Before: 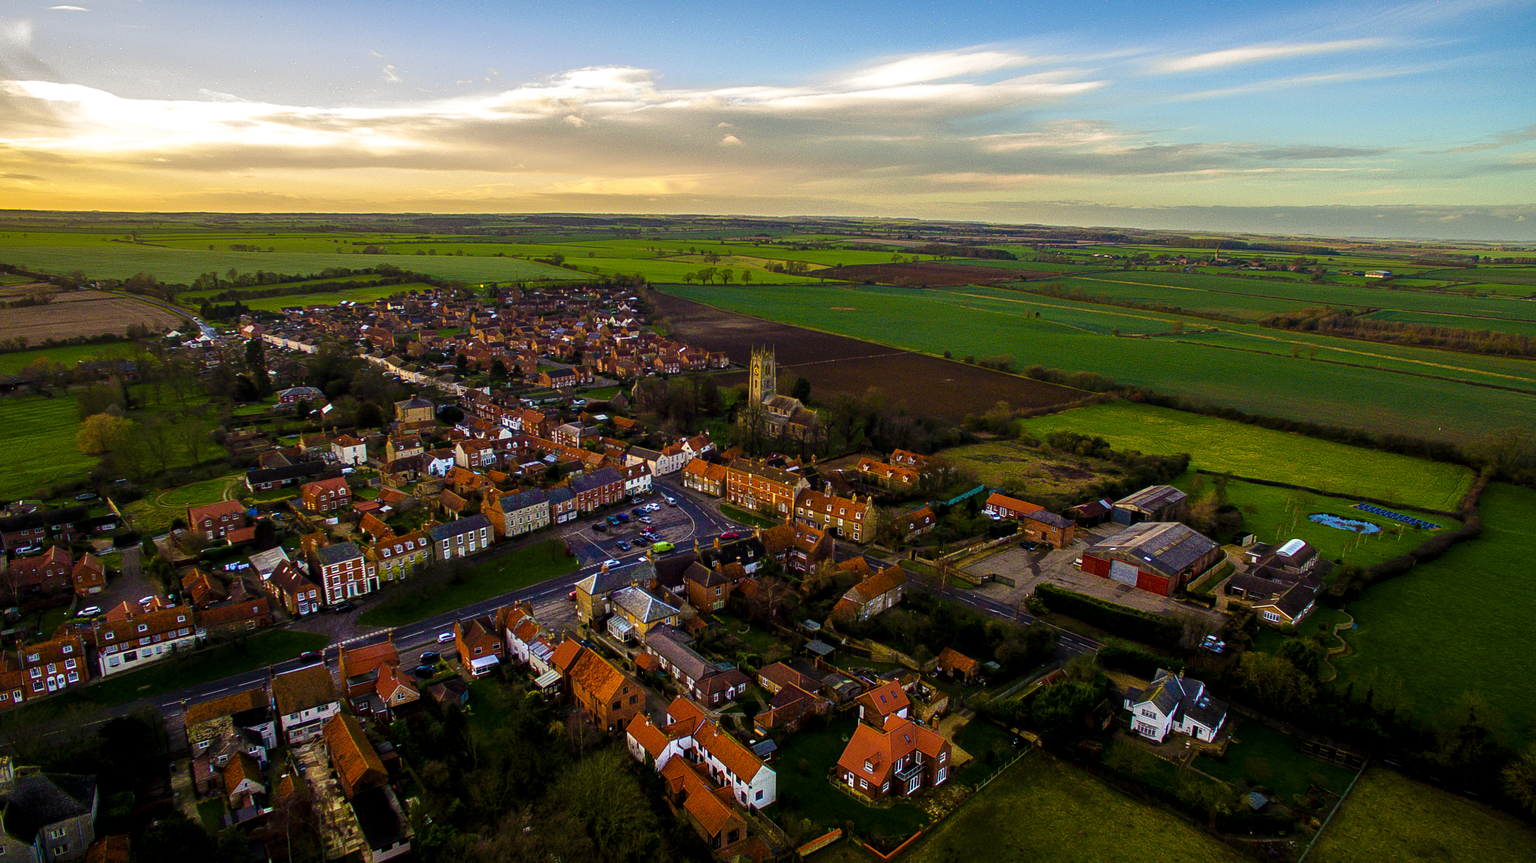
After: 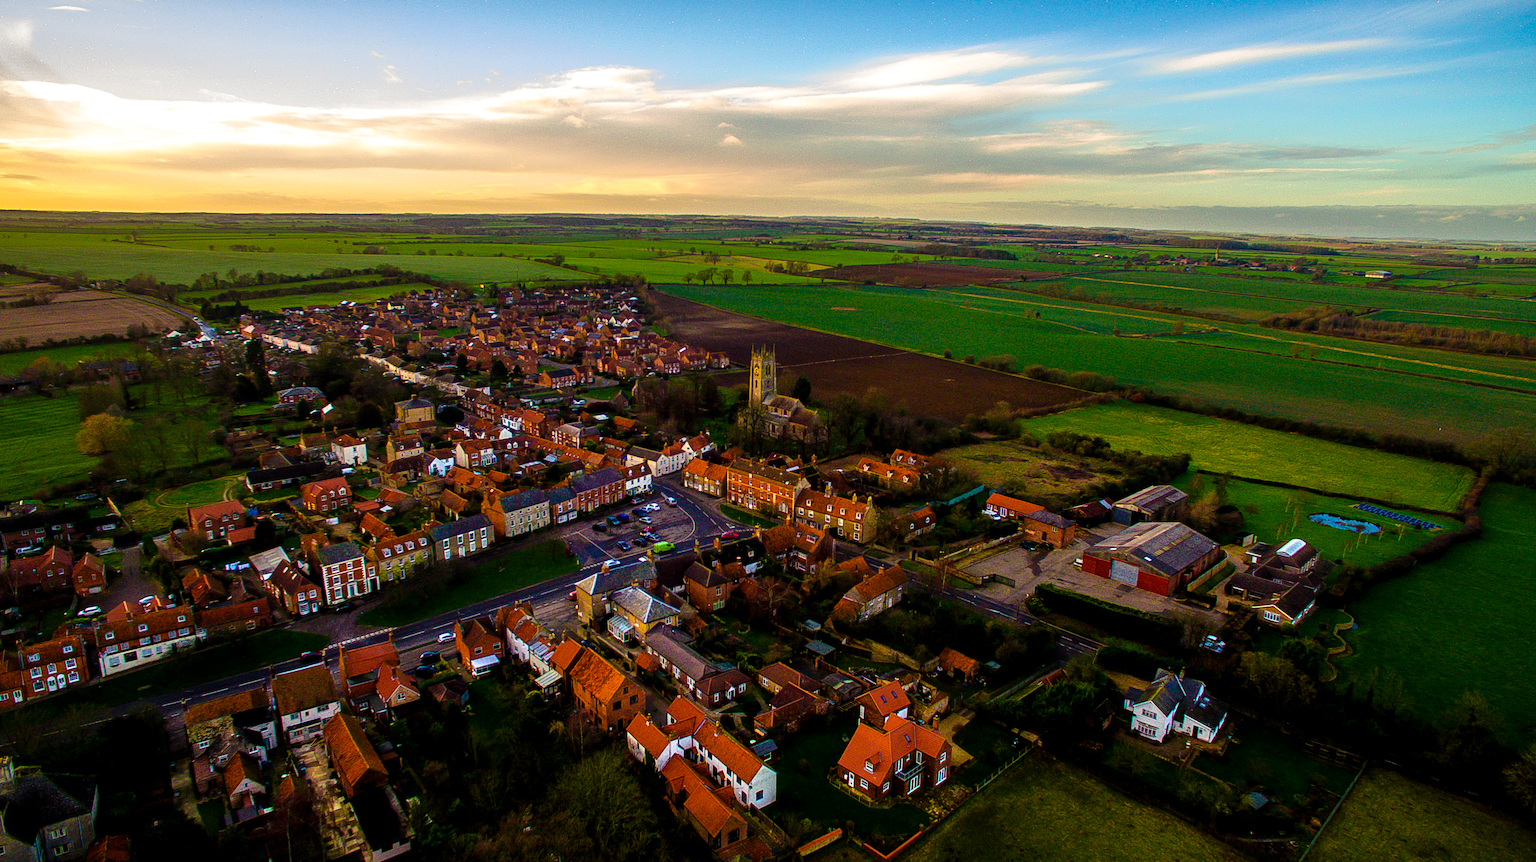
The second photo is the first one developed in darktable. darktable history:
shadows and highlights: shadows 0, highlights 40
exposure: compensate highlight preservation false
